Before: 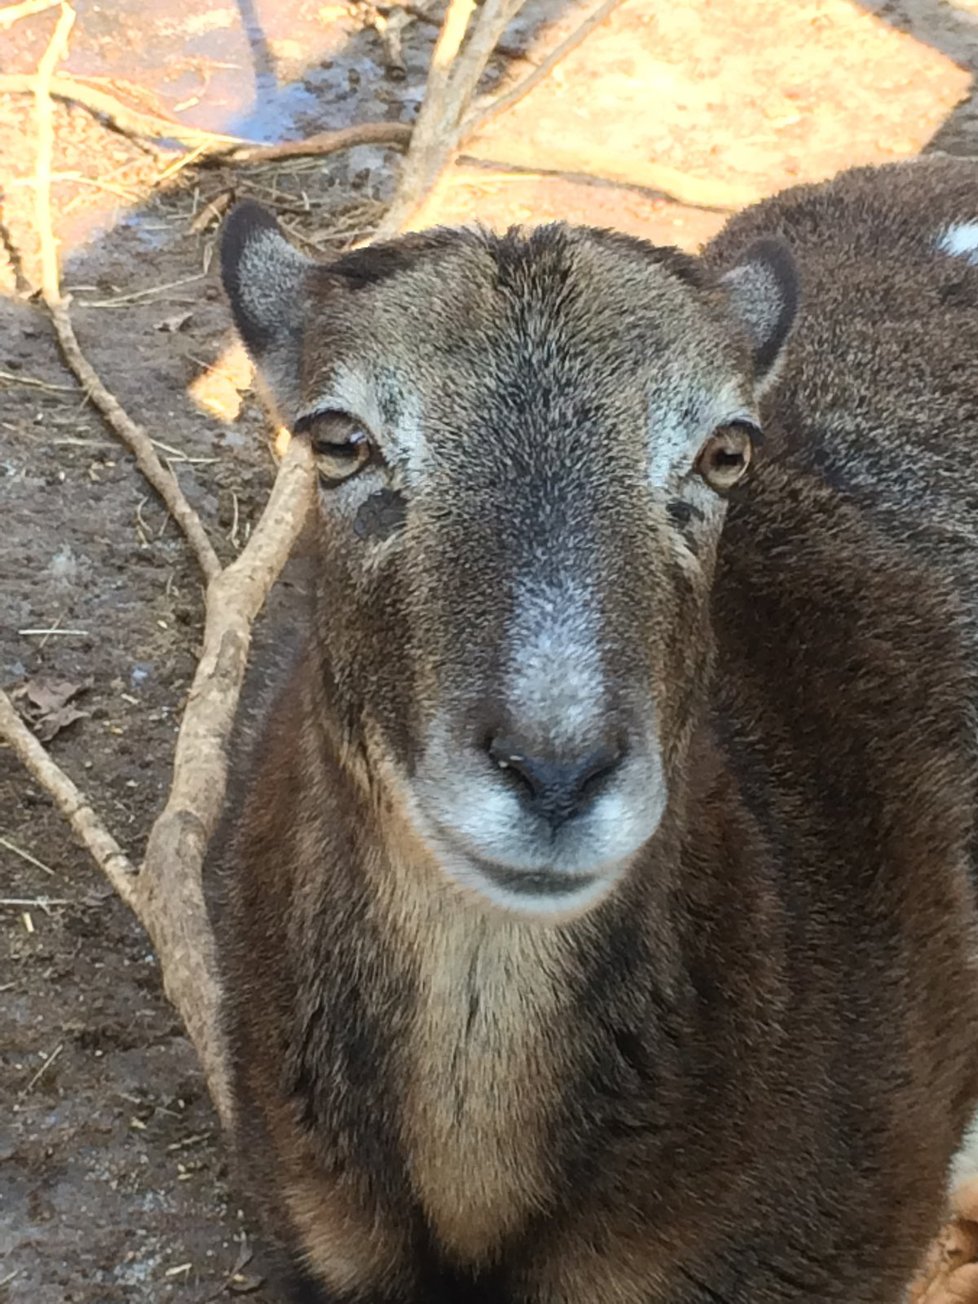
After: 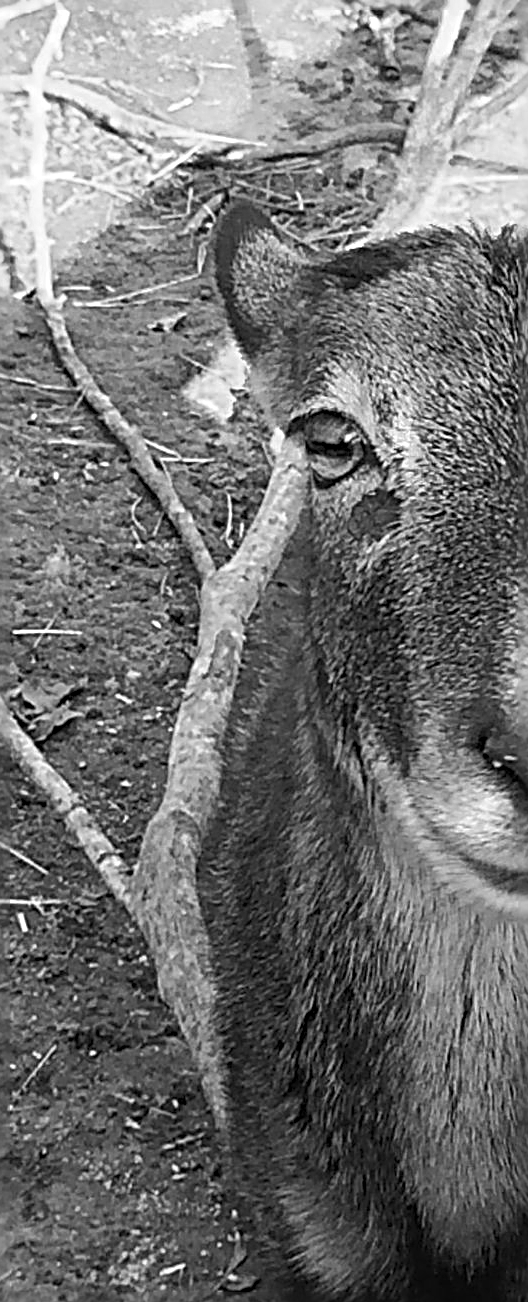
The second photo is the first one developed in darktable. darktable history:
crop: left 0.634%, right 45.301%, bottom 0.084%
haze removal: compatibility mode true, adaptive false
color calibration: output gray [0.25, 0.35, 0.4, 0], x 0.37, y 0.382, temperature 4318.75 K
sharpen: radius 3.69, amount 0.917
